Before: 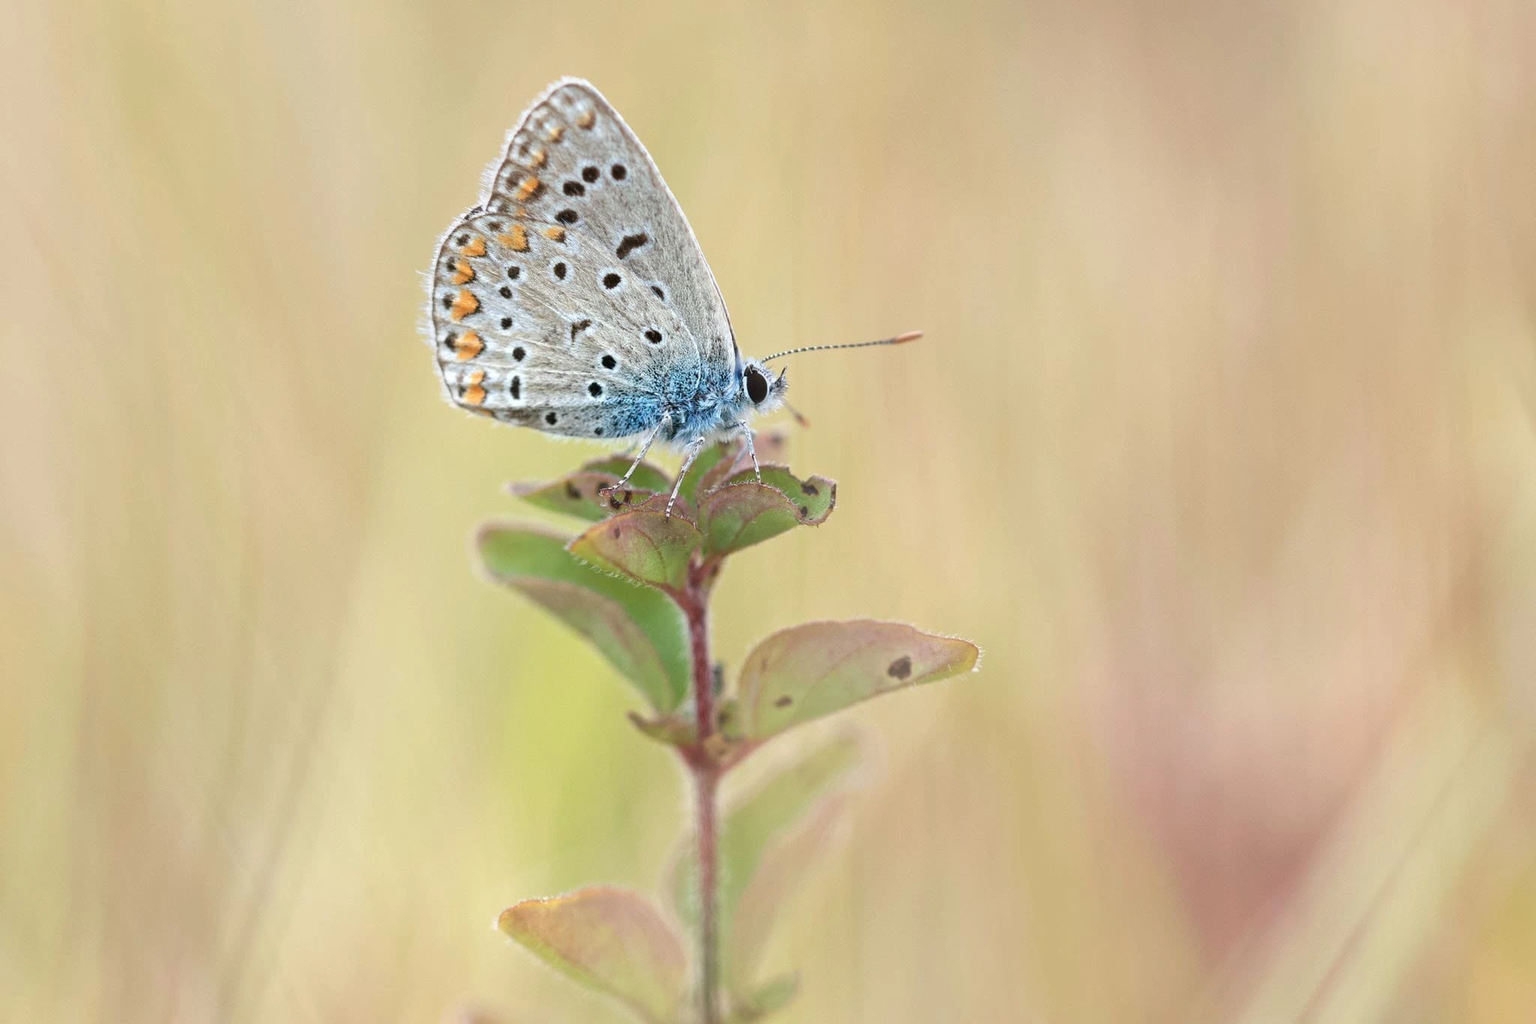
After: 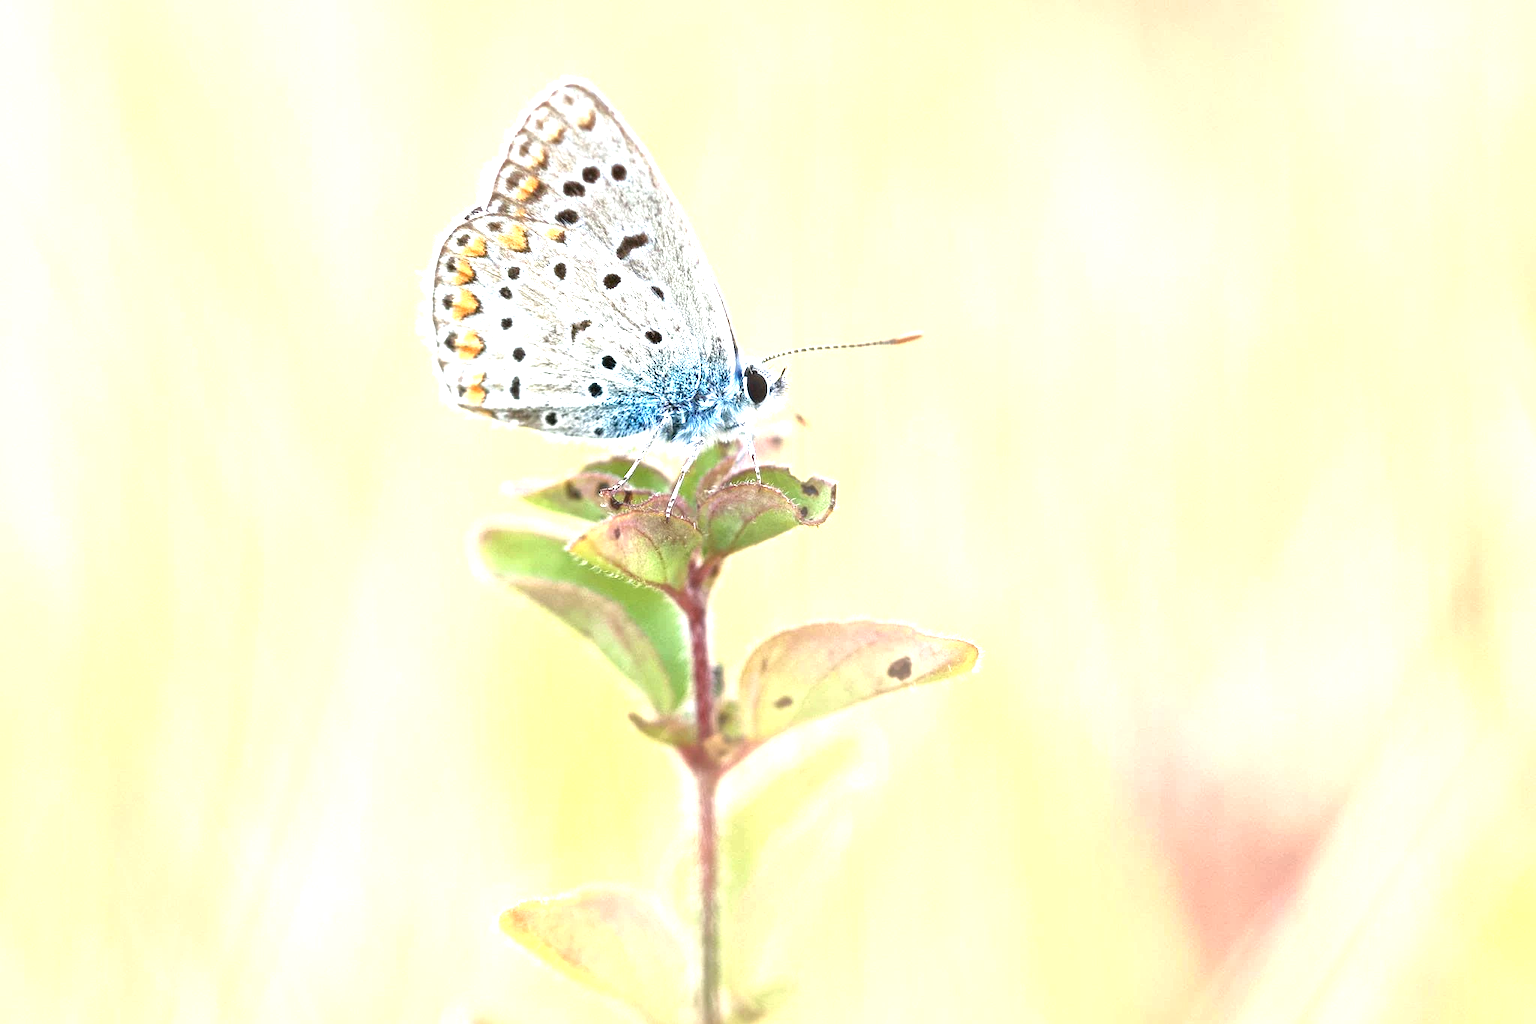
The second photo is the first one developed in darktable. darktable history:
exposure: exposure 1.25 EV, compensate exposure bias true, compensate highlight preservation false
local contrast: mode bilateral grid, contrast 20, coarseness 50, detail 150%, midtone range 0.2
